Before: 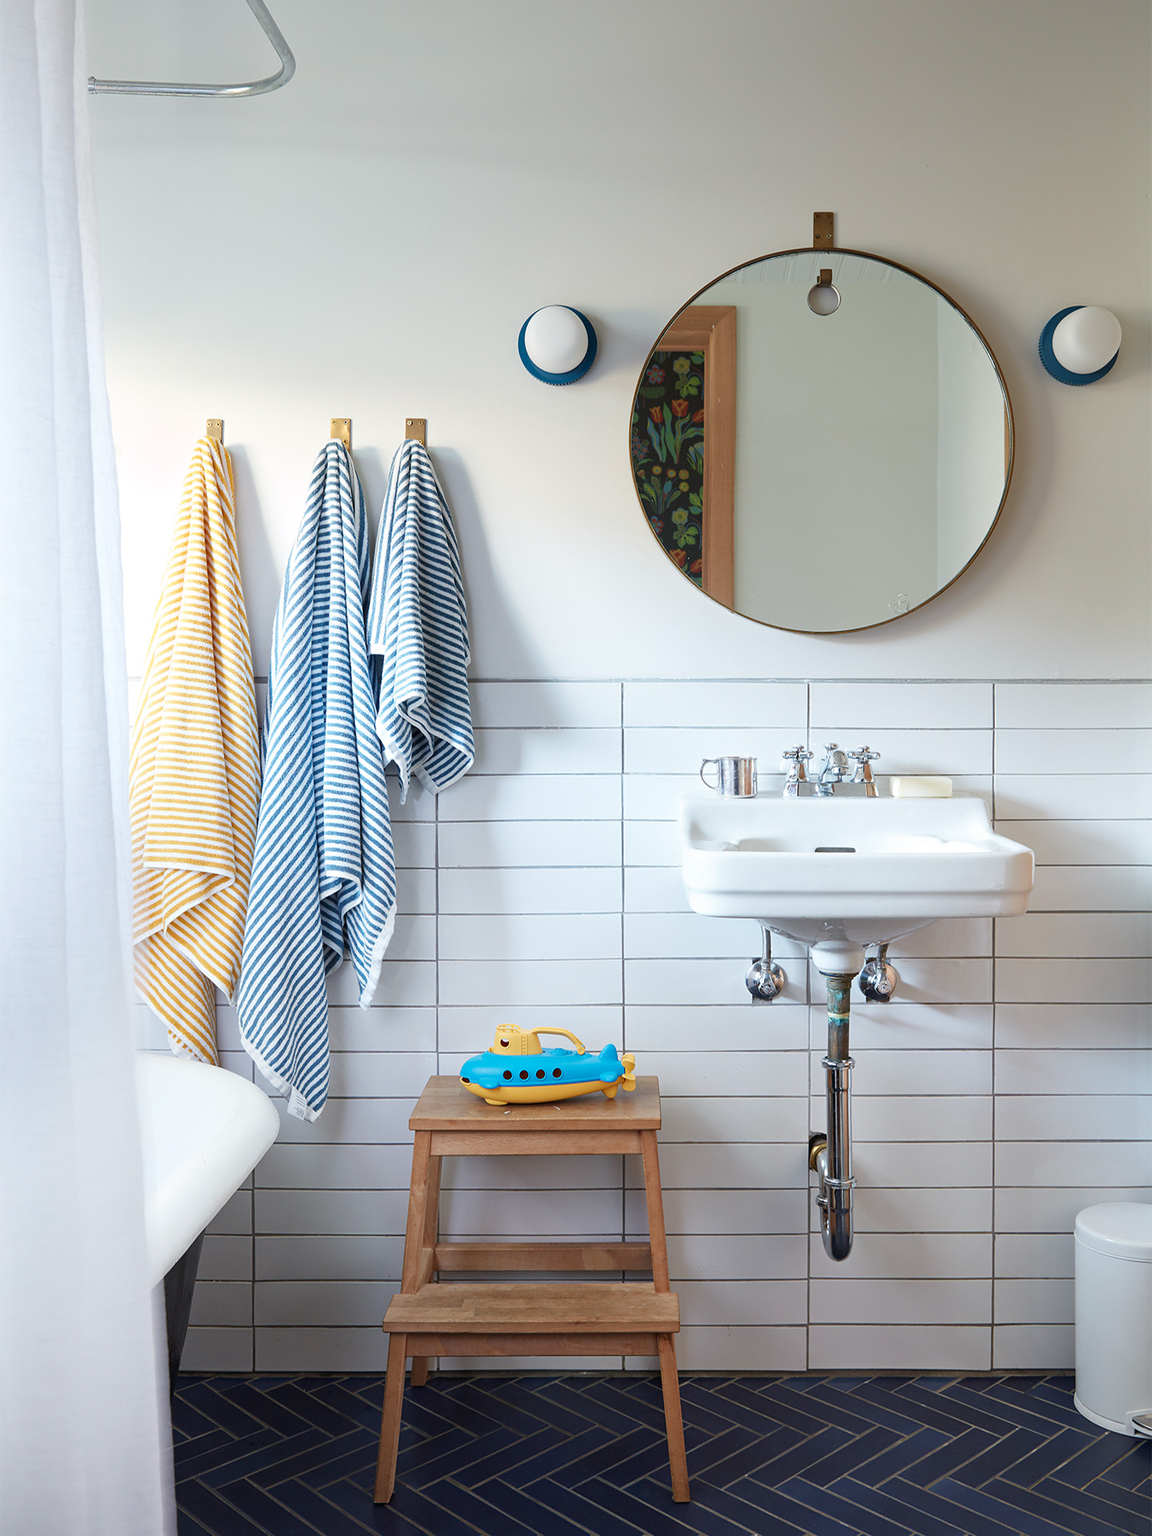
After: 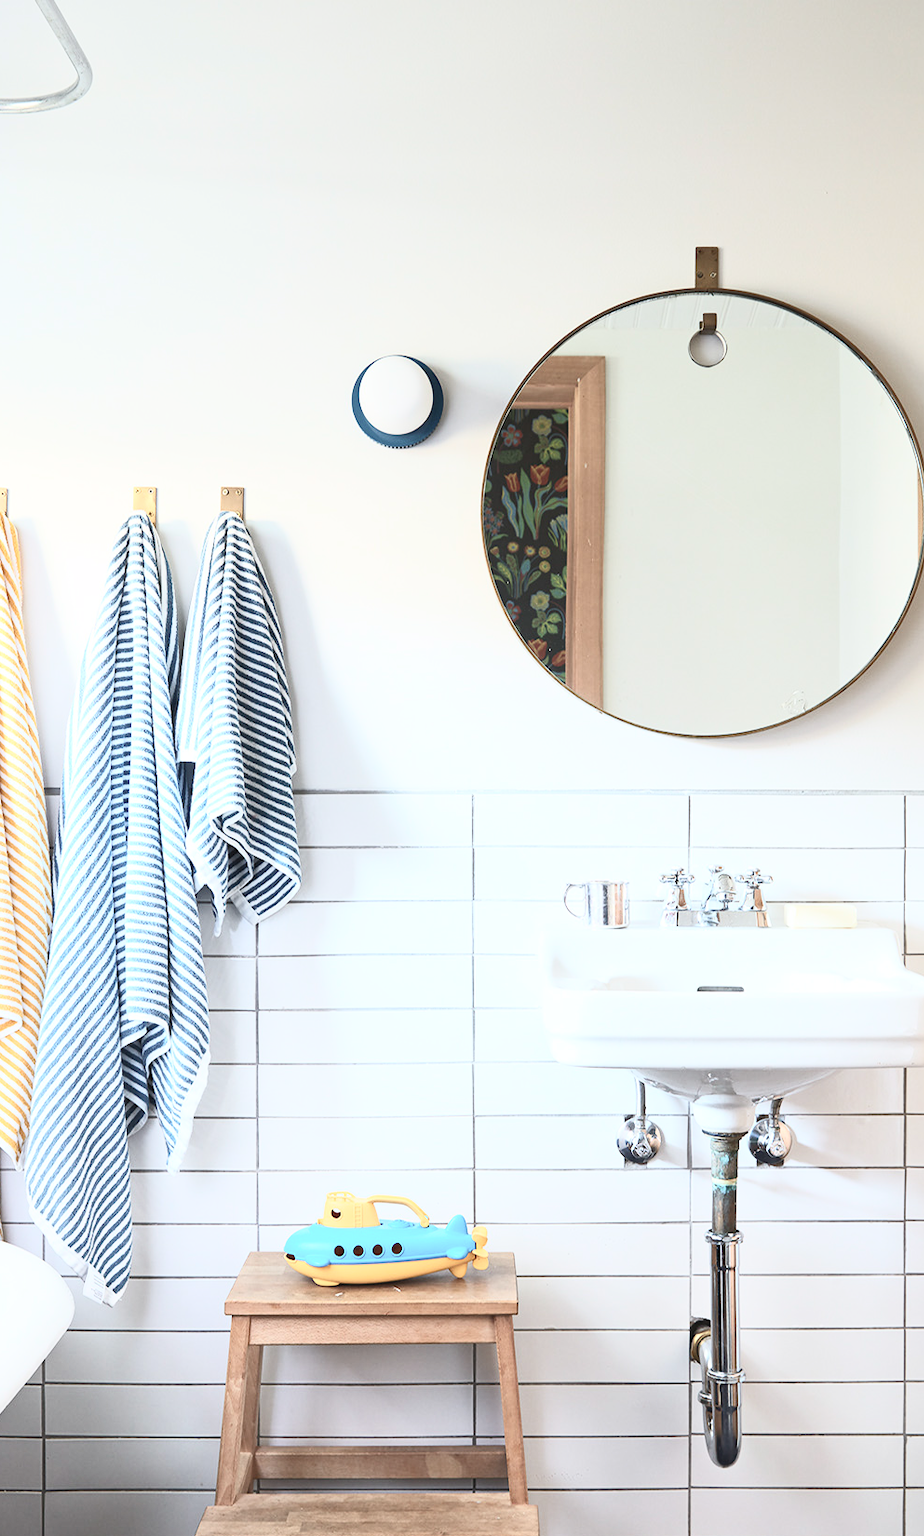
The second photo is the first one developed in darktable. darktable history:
contrast brightness saturation: contrast 0.444, brightness 0.55, saturation -0.19
crop: left 18.752%, right 12.256%, bottom 14.023%
